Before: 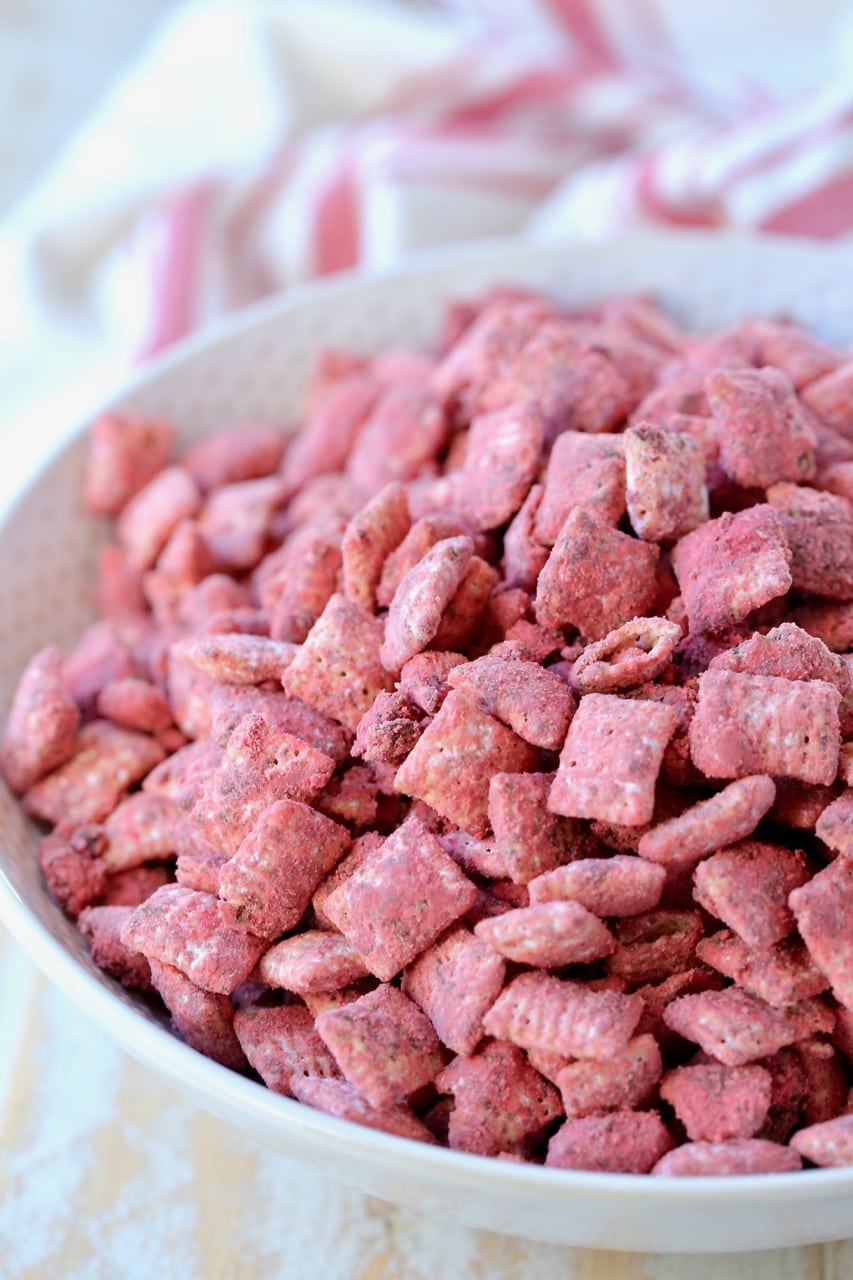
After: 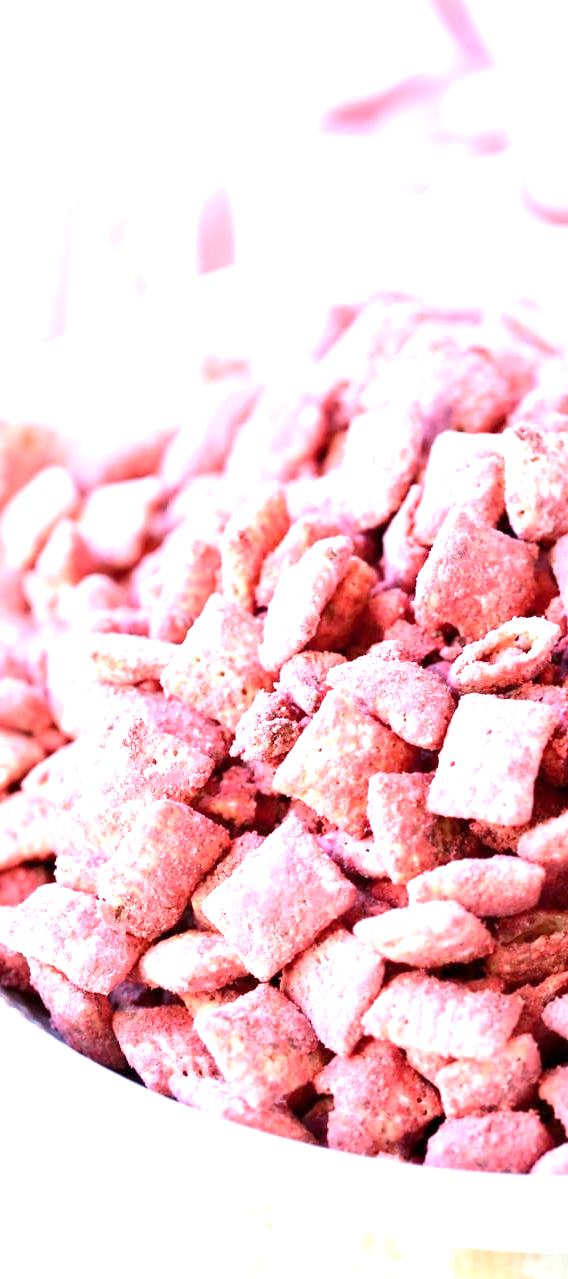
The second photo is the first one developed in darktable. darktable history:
crop and rotate: left 14.385%, right 18.948%
tone equalizer: on, module defaults
exposure: exposure 1.5 EV, compensate highlight preservation false
